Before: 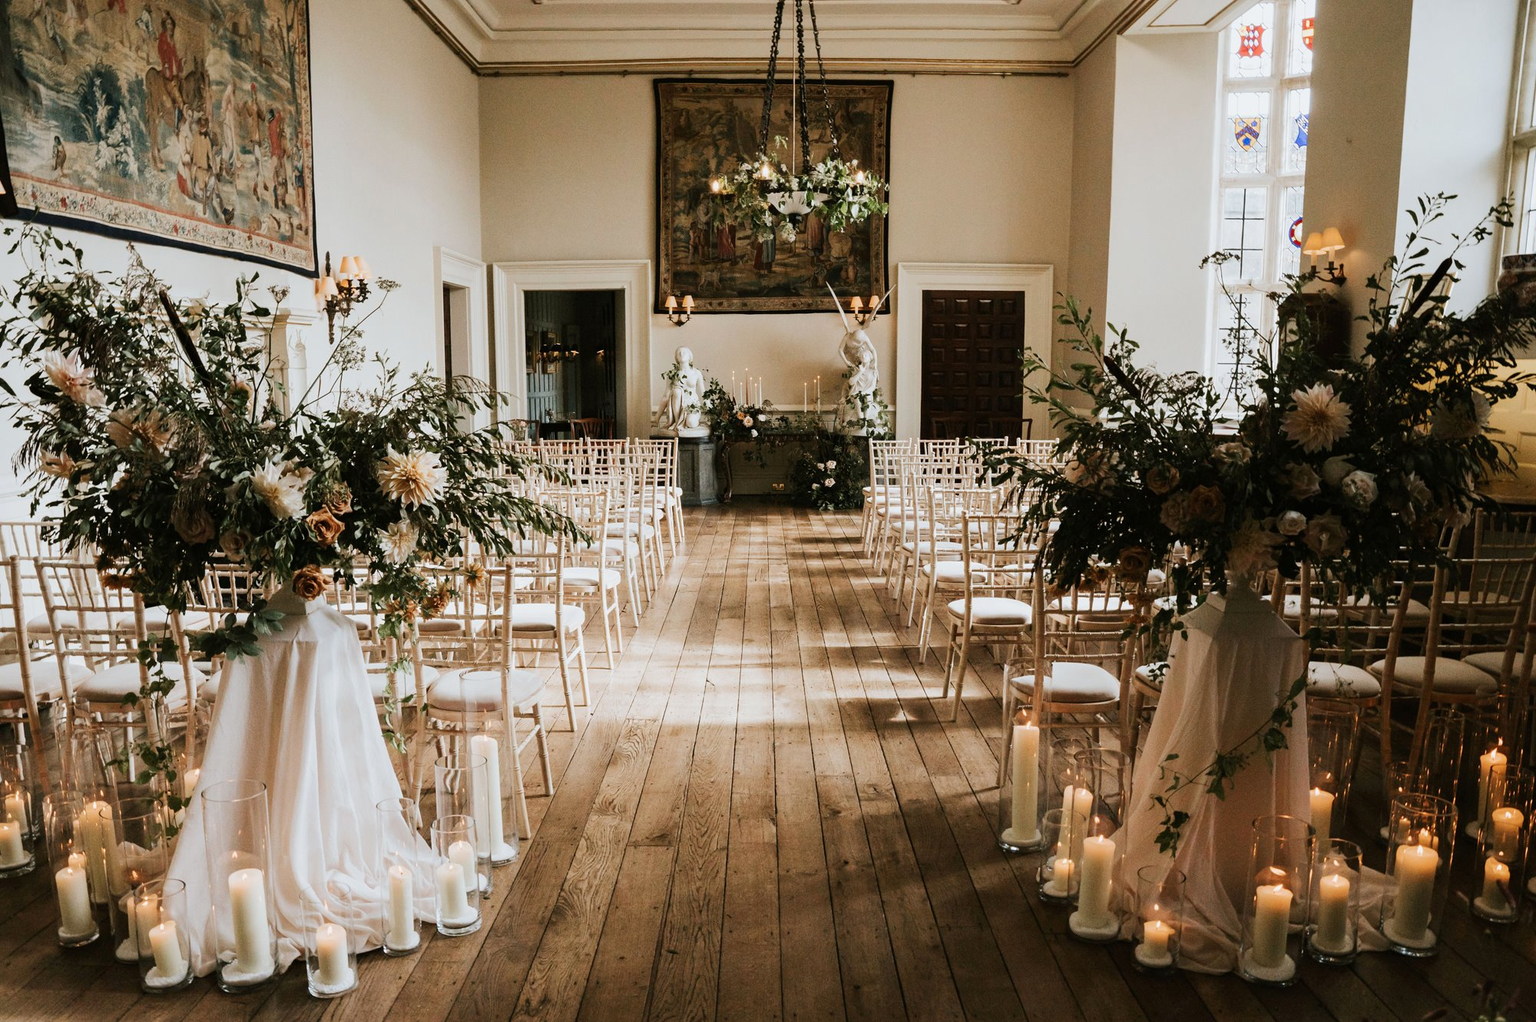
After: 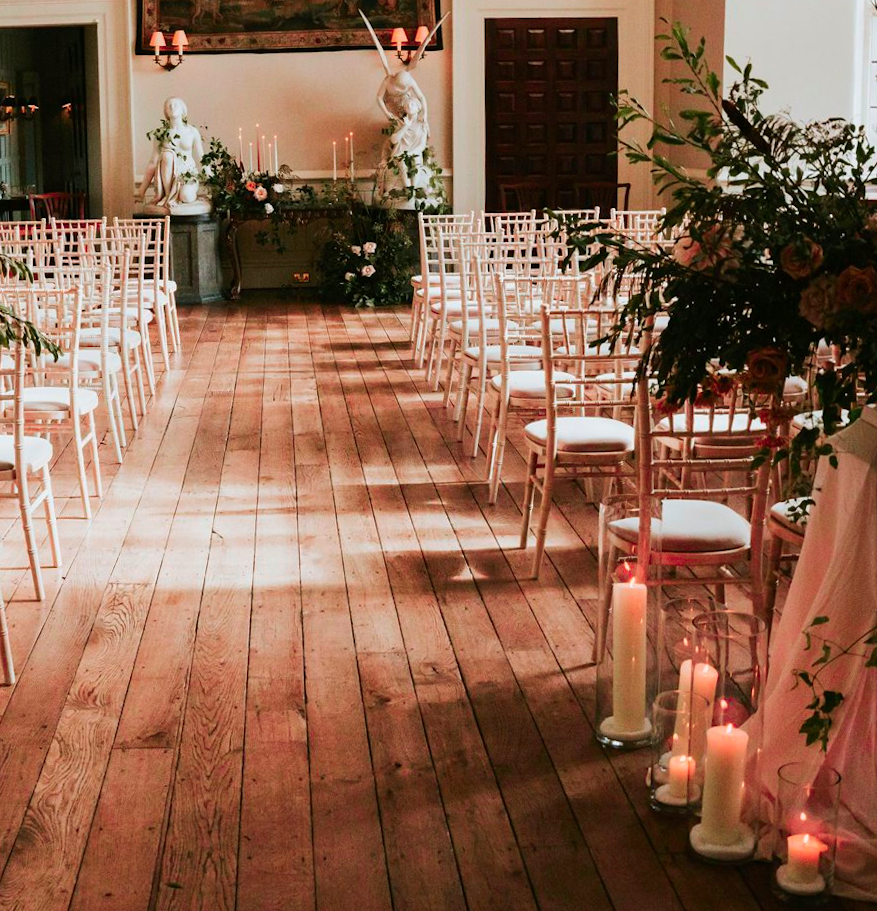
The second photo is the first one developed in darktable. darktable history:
rotate and perspective: rotation -1°, crop left 0.011, crop right 0.989, crop top 0.025, crop bottom 0.975
color contrast: green-magenta contrast 1.73, blue-yellow contrast 1.15
color zones: curves: ch1 [(0.235, 0.558) (0.75, 0.5)]; ch2 [(0.25, 0.462) (0.749, 0.457)], mix 25.94%
crop: left 35.432%, top 26.233%, right 20.145%, bottom 3.432%
